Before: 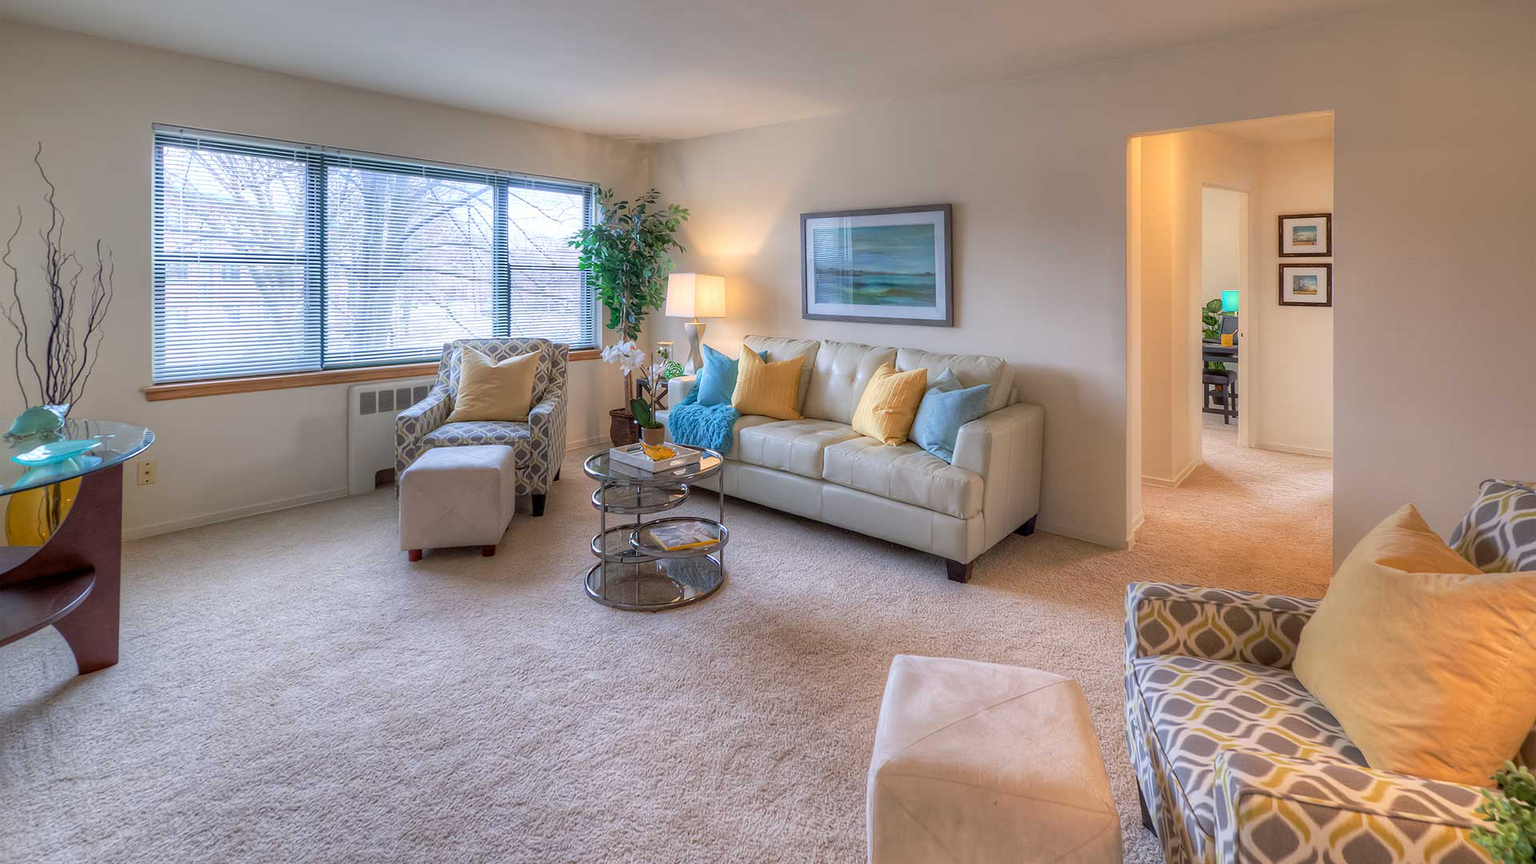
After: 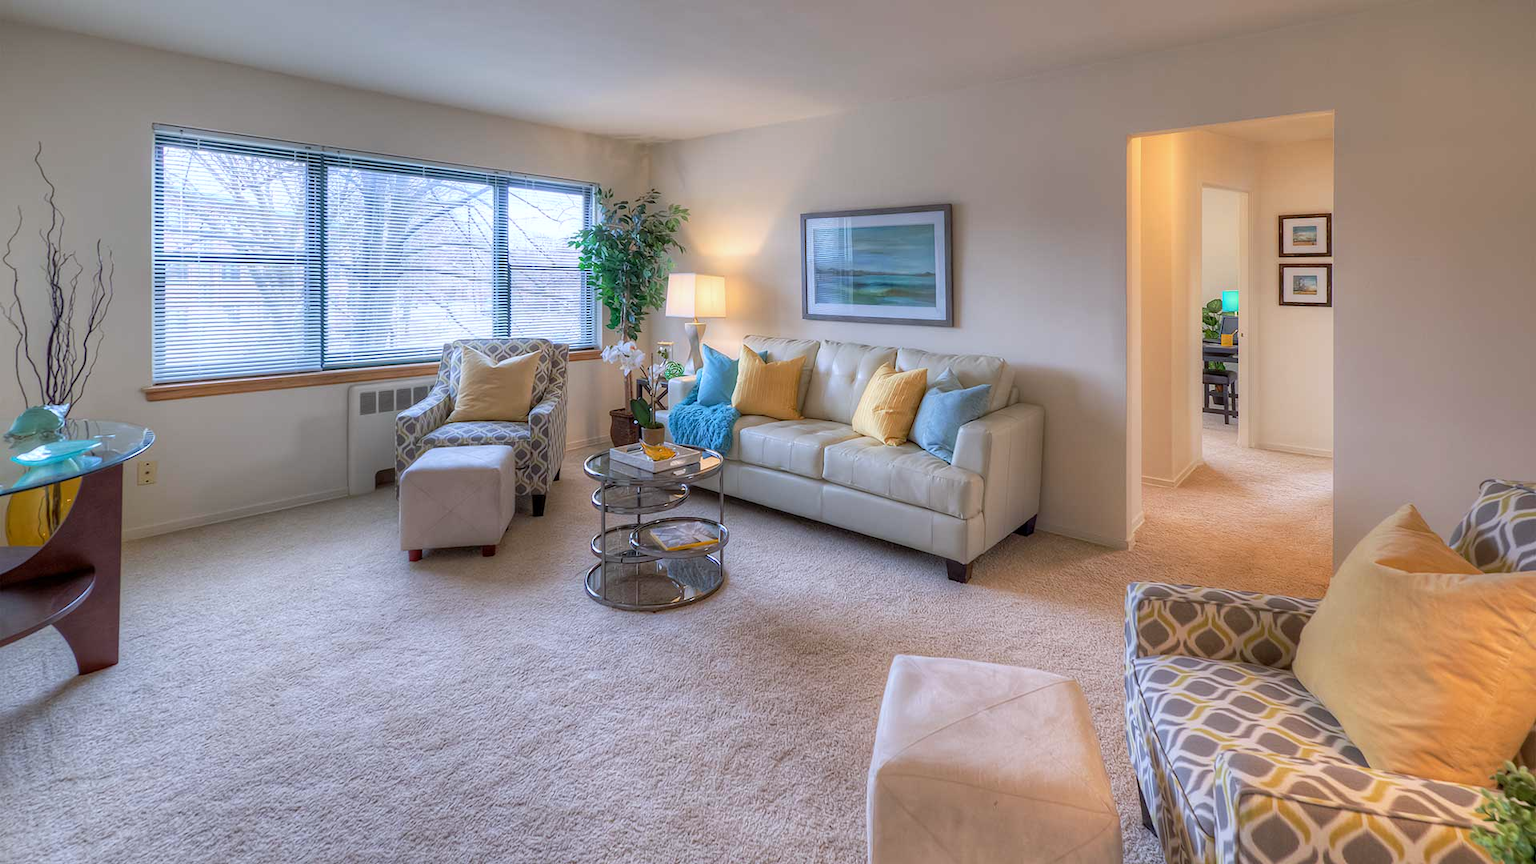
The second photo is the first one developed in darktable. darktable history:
white balance: red 0.976, blue 1.04
